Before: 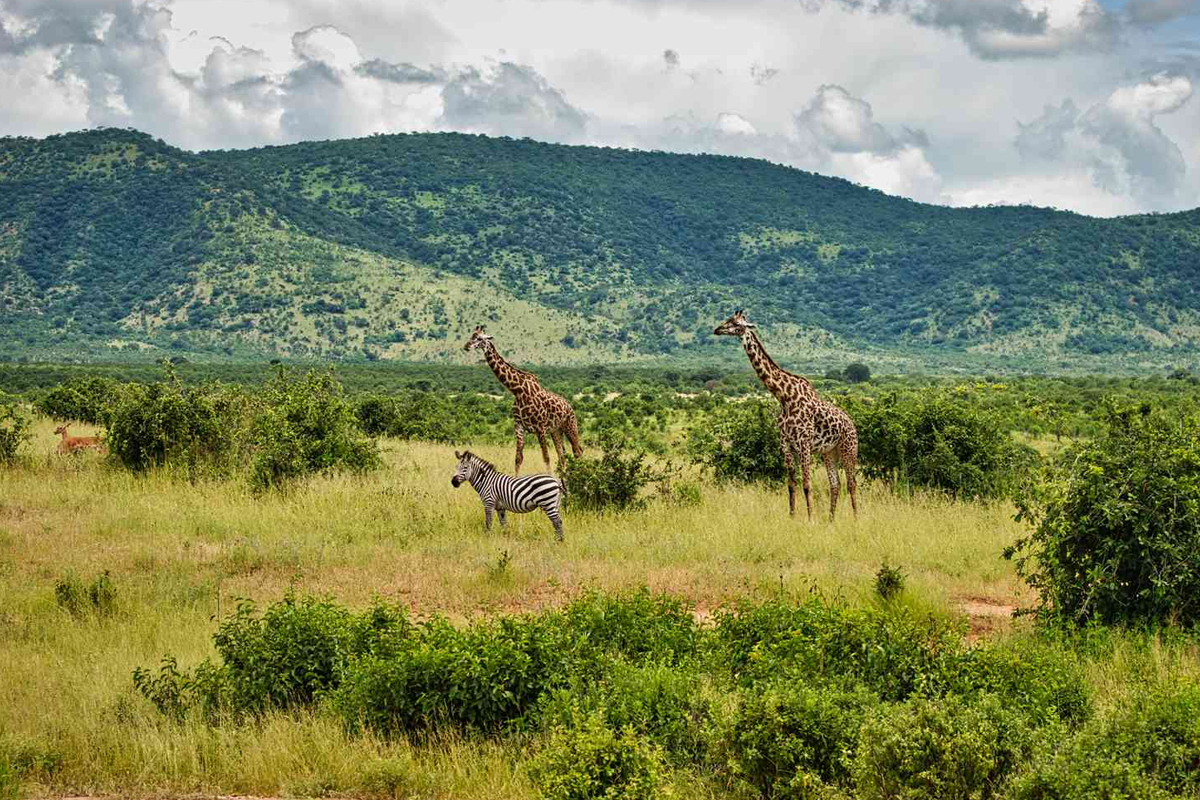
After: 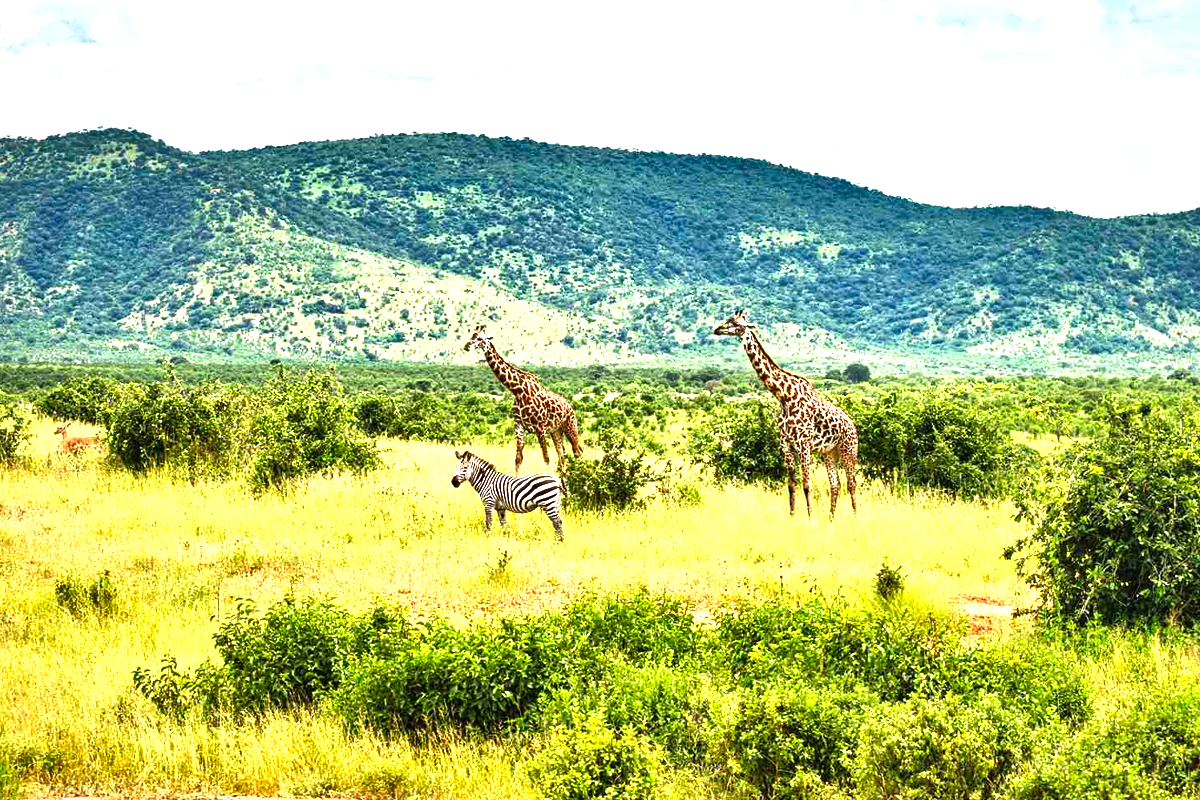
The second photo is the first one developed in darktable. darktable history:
shadows and highlights: shadows 32, highlights -32, soften with gaussian
levels: levels [0, 0.352, 0.703]
exposure: exposure 0.496 EV, compensate highlight preservation false
